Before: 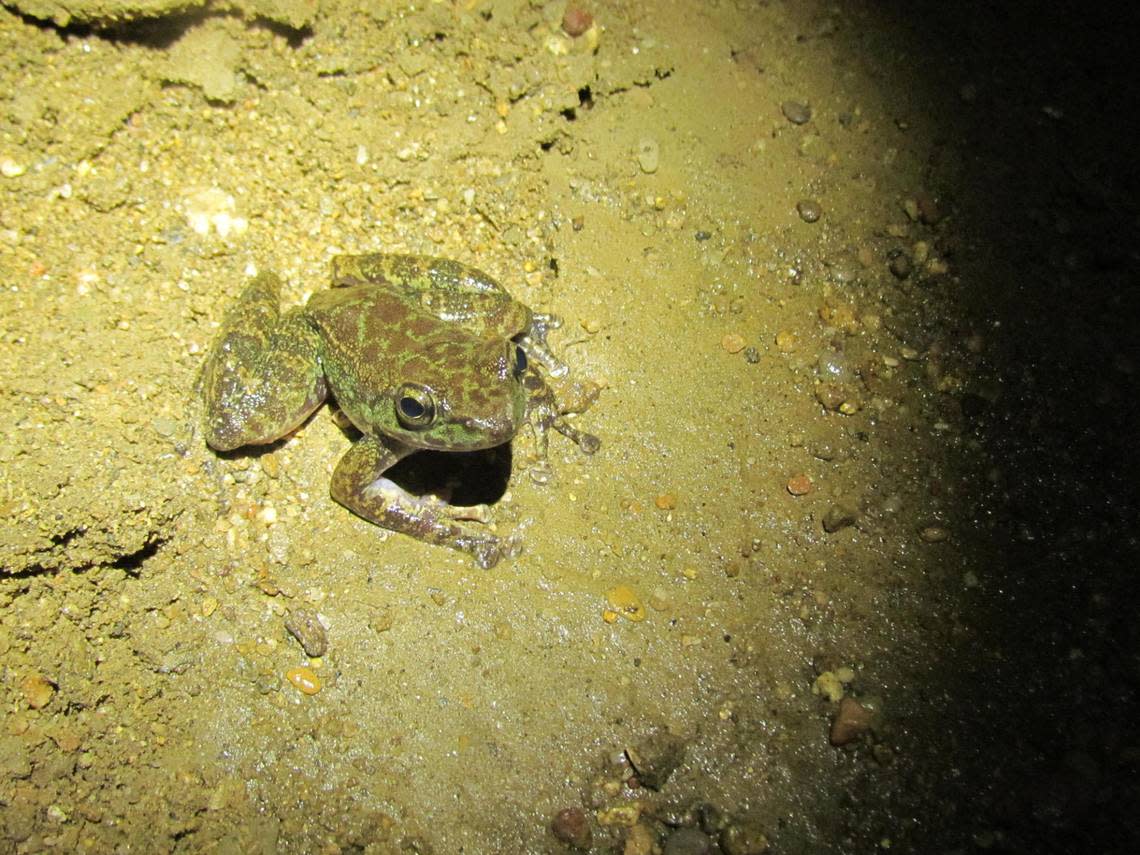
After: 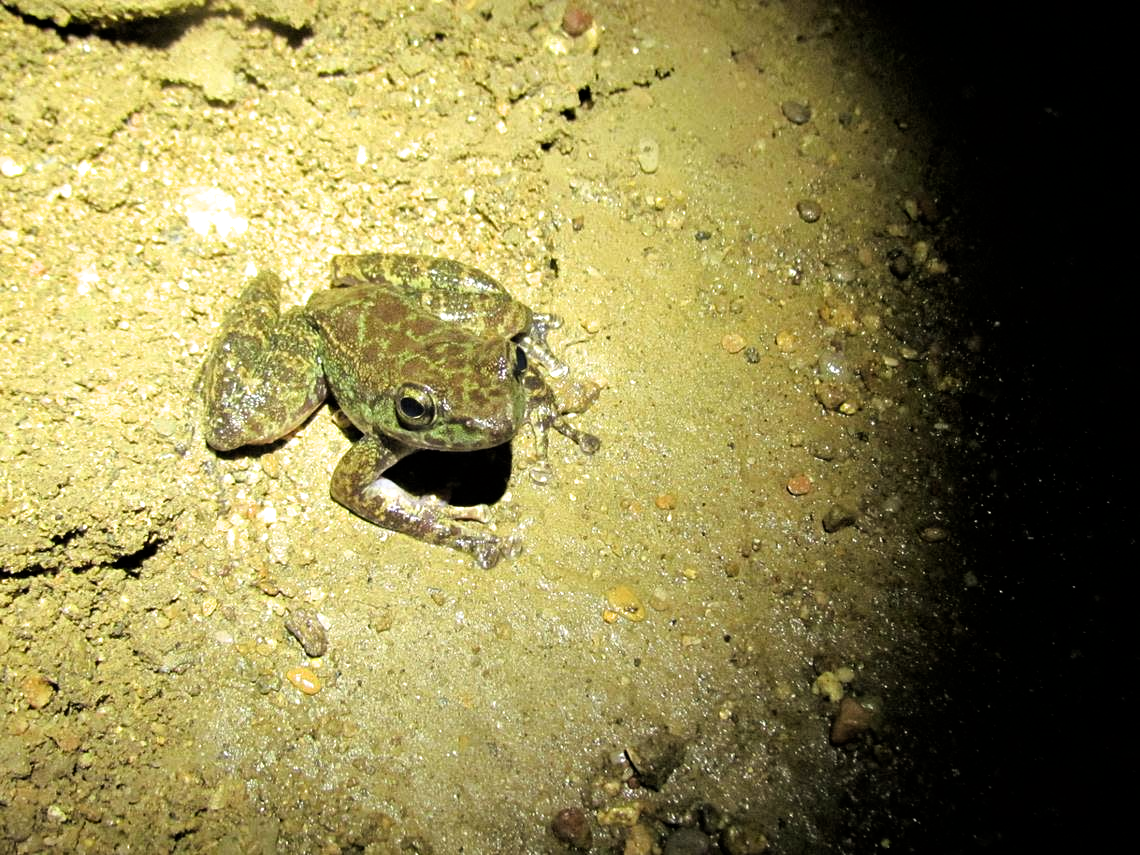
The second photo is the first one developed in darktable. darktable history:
contrast brightness saturation: contrast 0.036, saturation 0.067
filmic rgb: black relative exposure -8.24 EV, white relative exposure 2.2 EV, target white luminance 99.947%, hardness 7.19, latitude 75.33%, contrast 1.315, highlights saturation mix -2.49%, shadows ↔ highlights balance 30.59%
